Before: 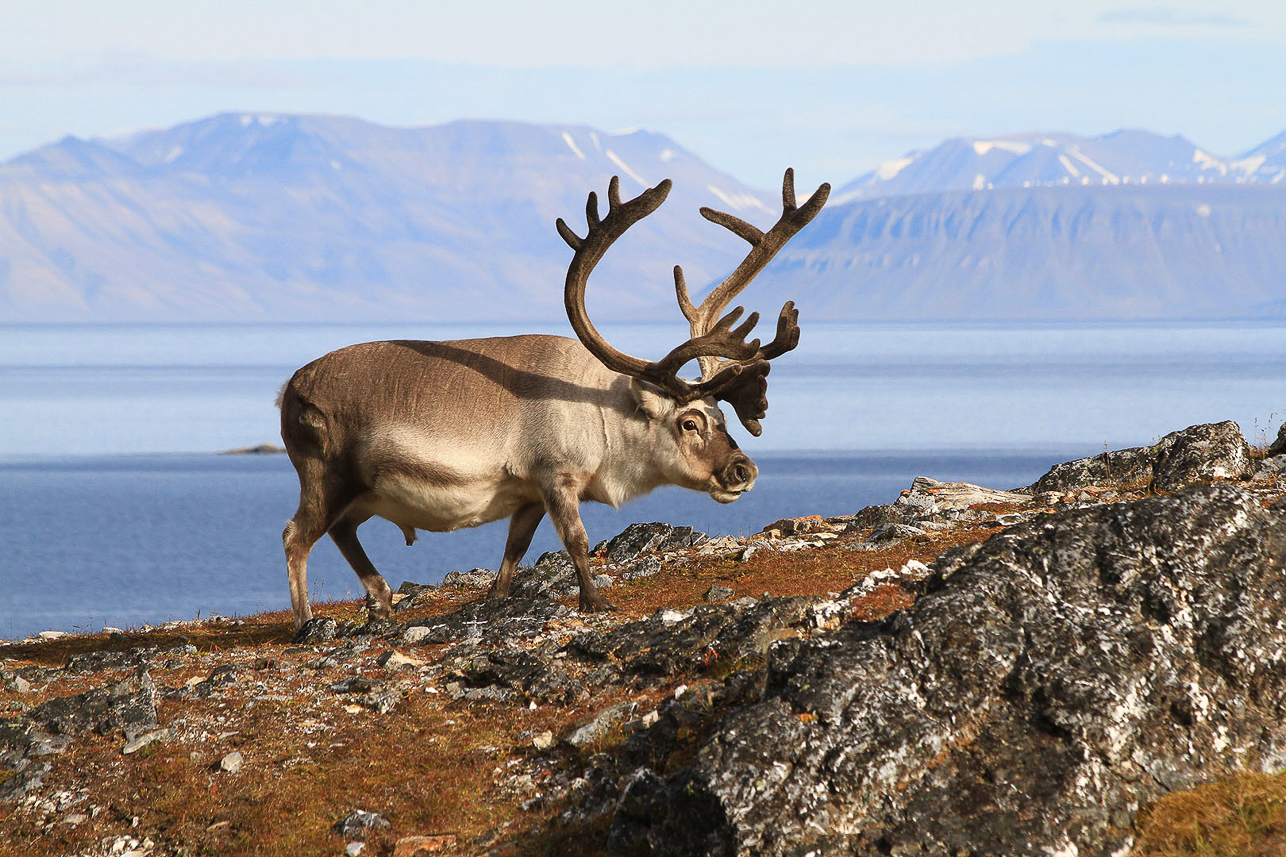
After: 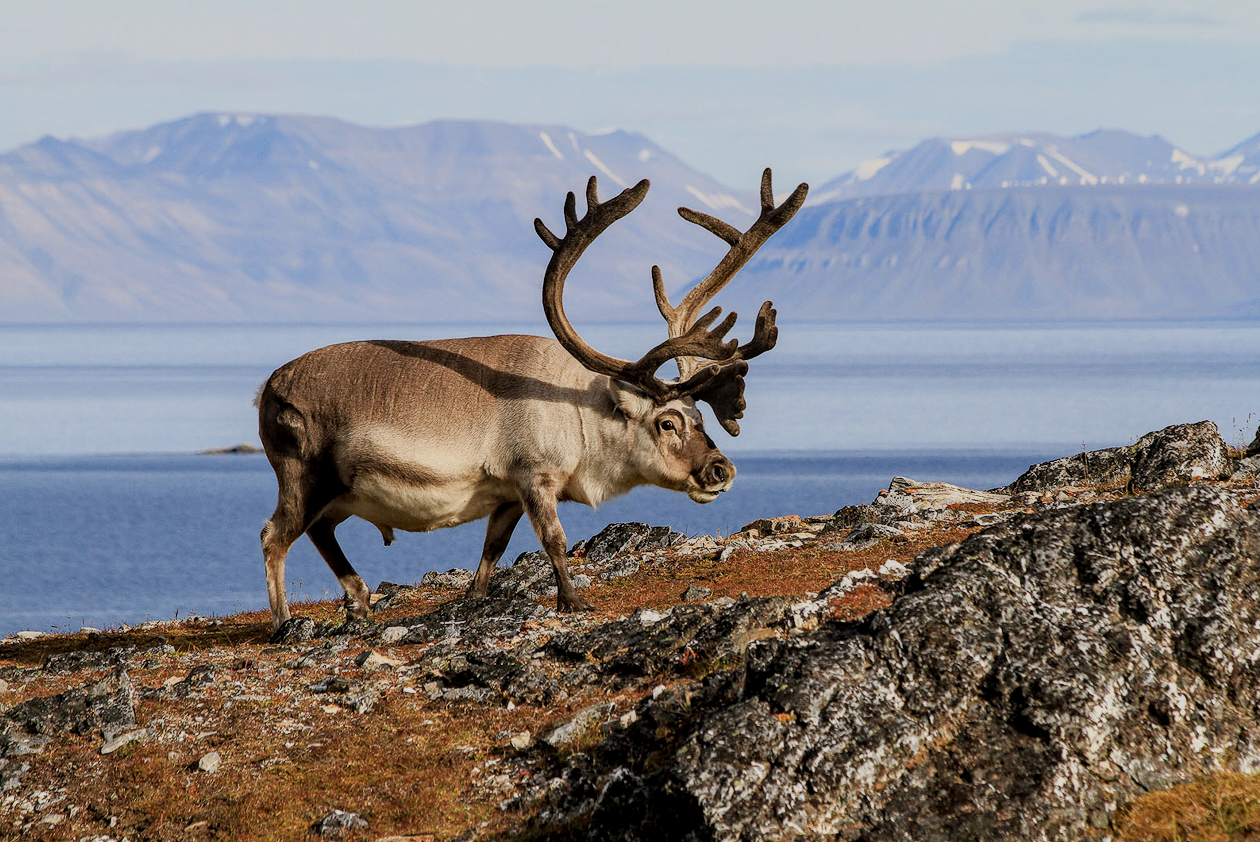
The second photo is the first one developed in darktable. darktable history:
filmic rgb: black relative exposure -7.65 EV, white relative exposure 4.56 EV, hardness 3.61
local contrast: on, module defaults
crop: left 1.728%, right 0.281%, bottom 1.709%
haze removal: compatibility mode true, adaptive false
